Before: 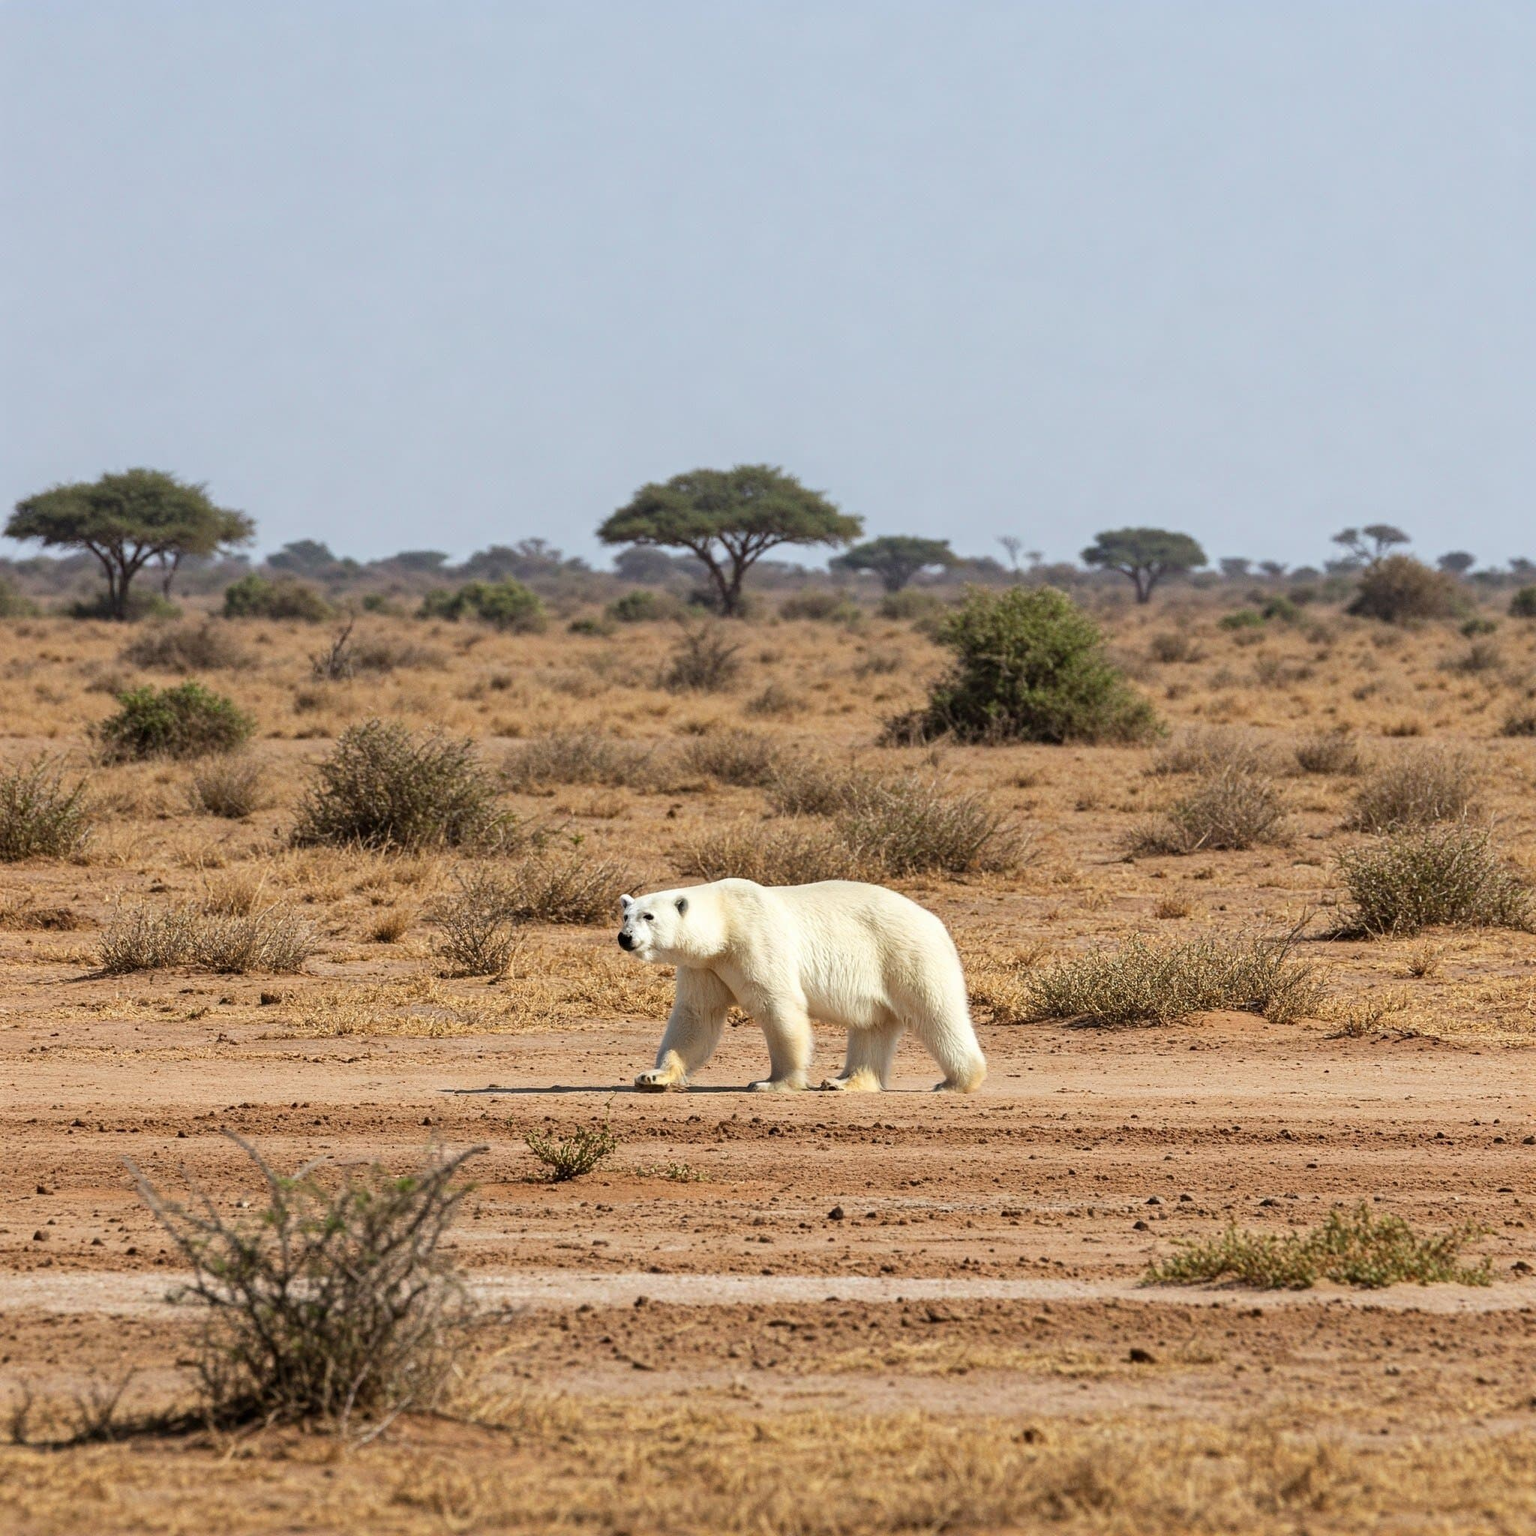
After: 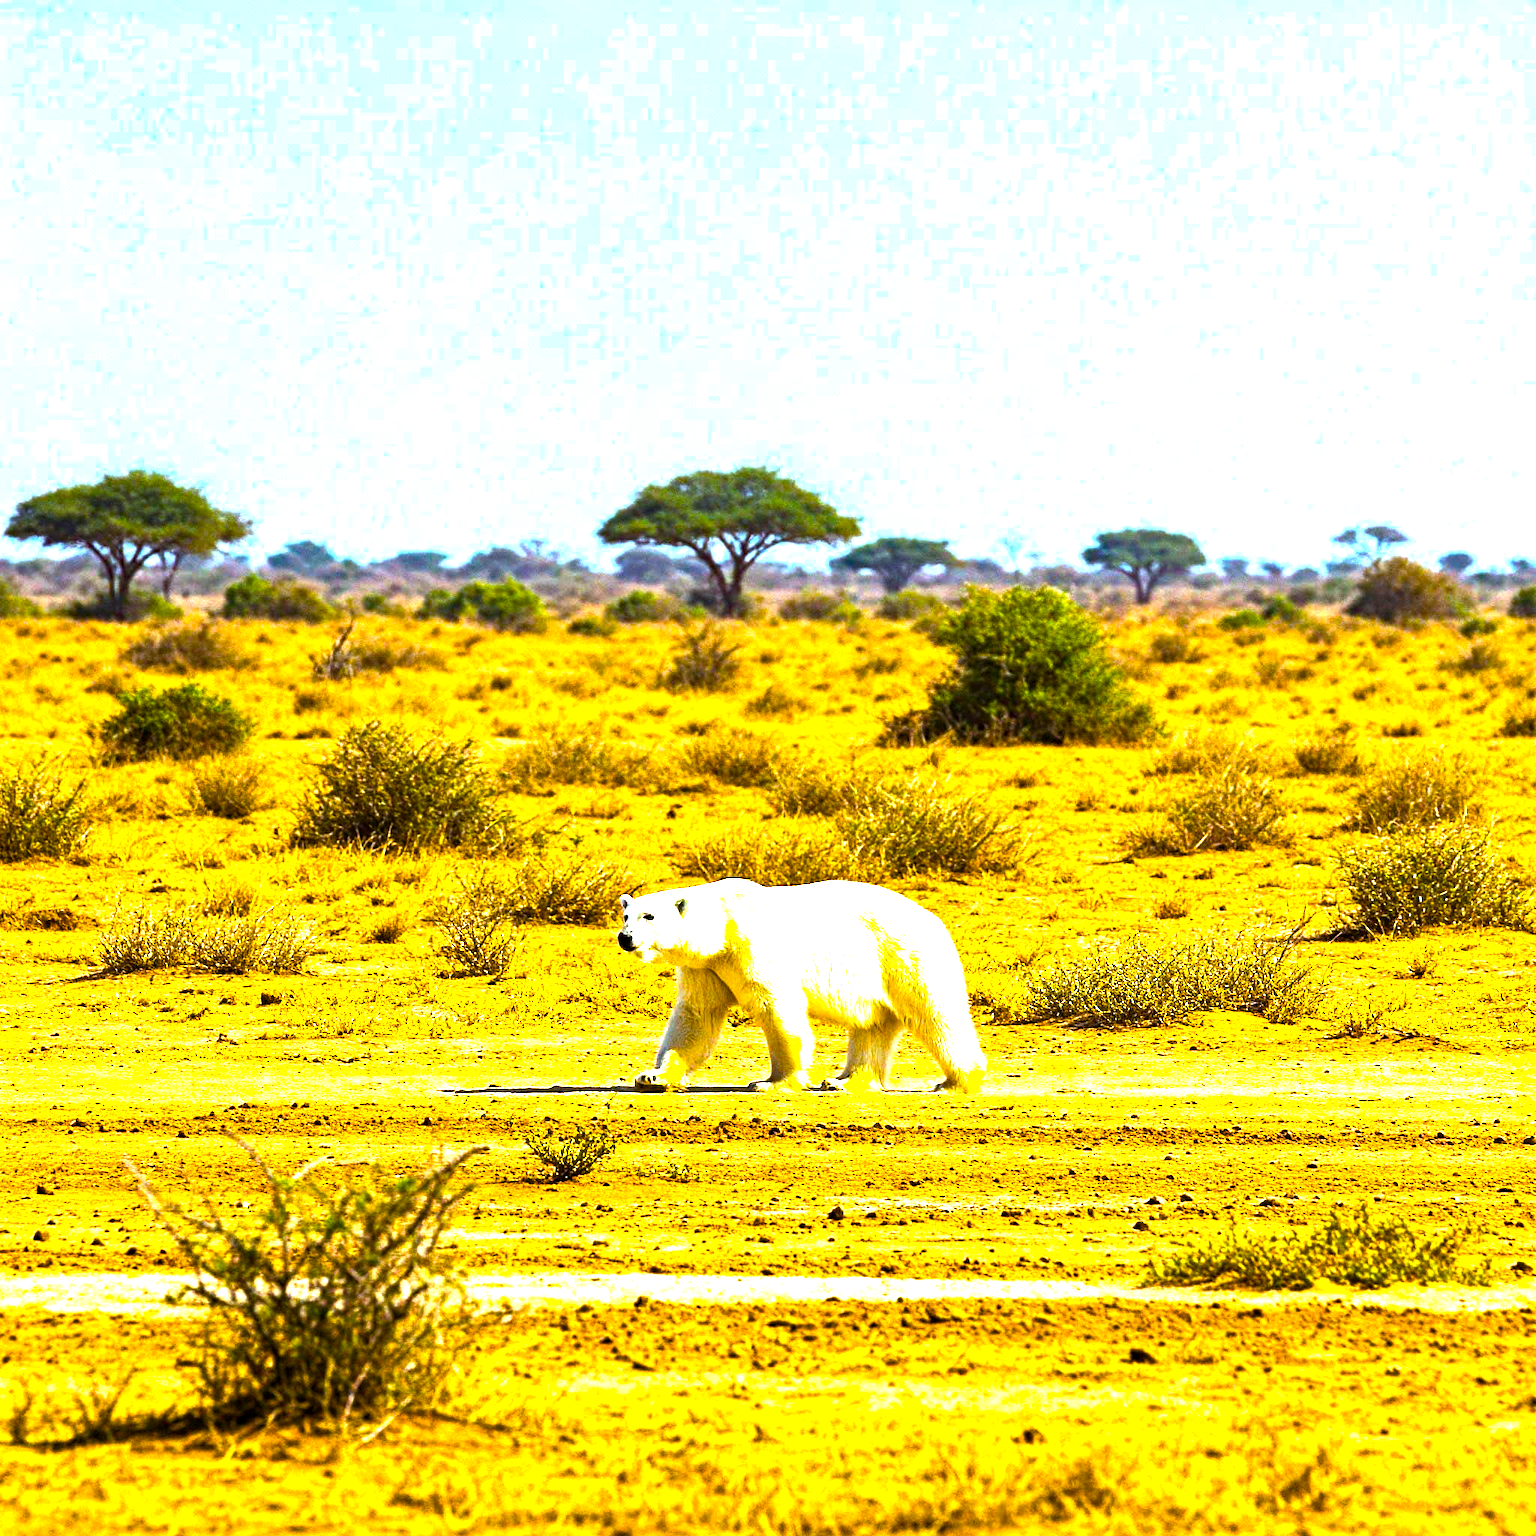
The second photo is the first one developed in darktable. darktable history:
white balance: red 0.925, blue 1.046
color balance rgb: linear chroma grading › global chroma 20%, perceptual saturation grading › global saturation 65%, perceptual saturation grading › highlights 60%, perceptual saturation grading › mid-tones 50%, perceptual saturation grading › shadows 50%, perceptual brilliance grading › global brilliance 30%, perceptual brilliance grading › highlights 50%, perceptual brilliance grading › mid-tones 50%, perceptual brilliance grading › shadows -22%, global vibrance 20%
haze removal: compatibility mode true, adaptive false
